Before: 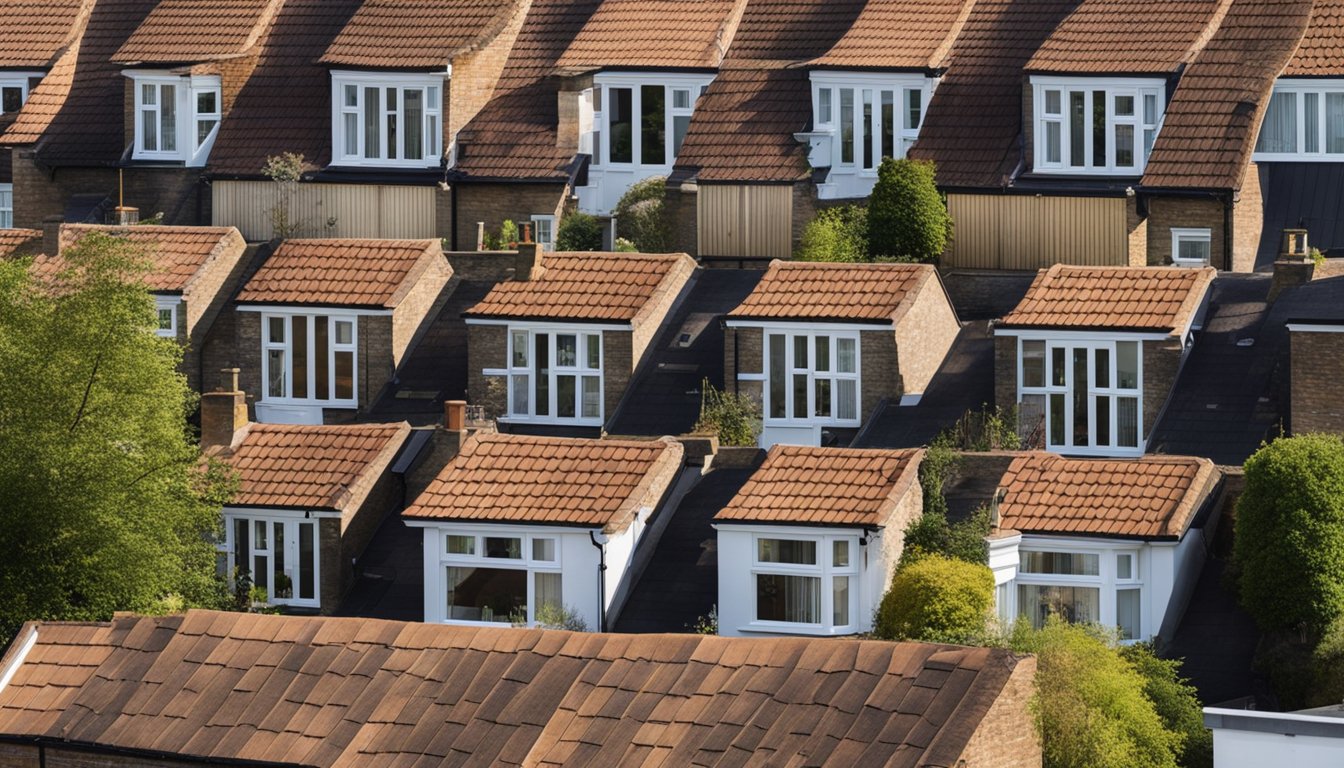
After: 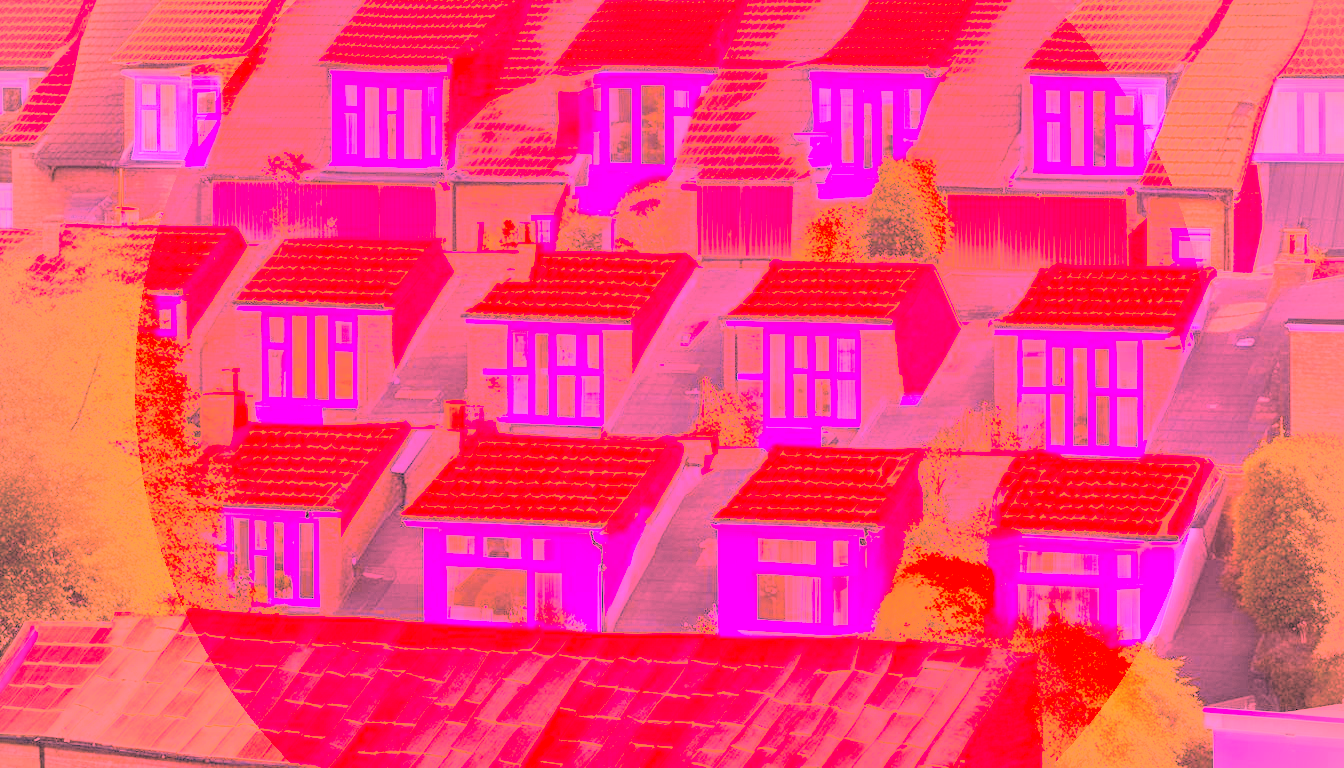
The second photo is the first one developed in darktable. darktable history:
color balance rgb: perceptual saturation grading › global saturation 20%, perceptual saturation grading › highlights -25%, perceptual saturation grading › shadows 25%, global vibrance 50%
contrast brightness saturation: brightness 1
vignetting: unbound false
white balance: red 4.26, blue 1.802
